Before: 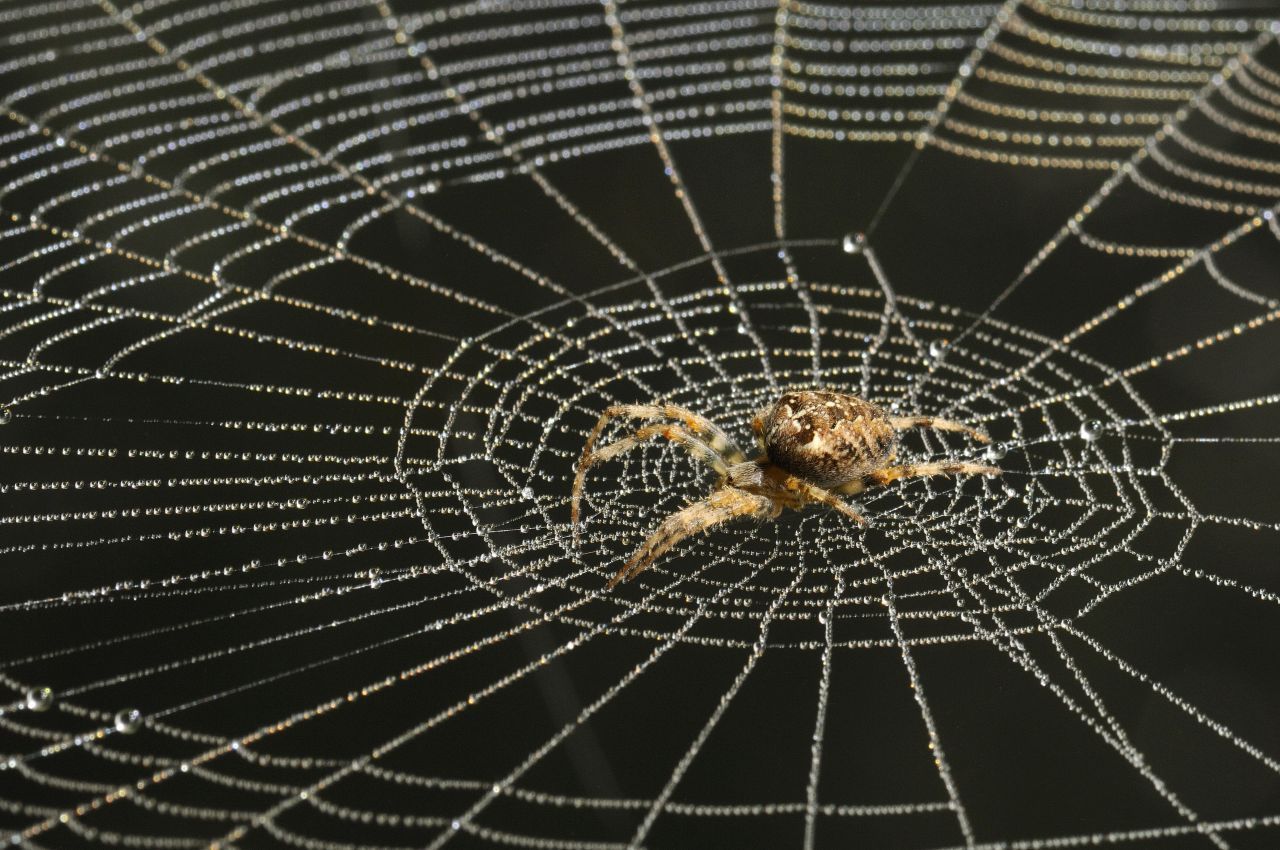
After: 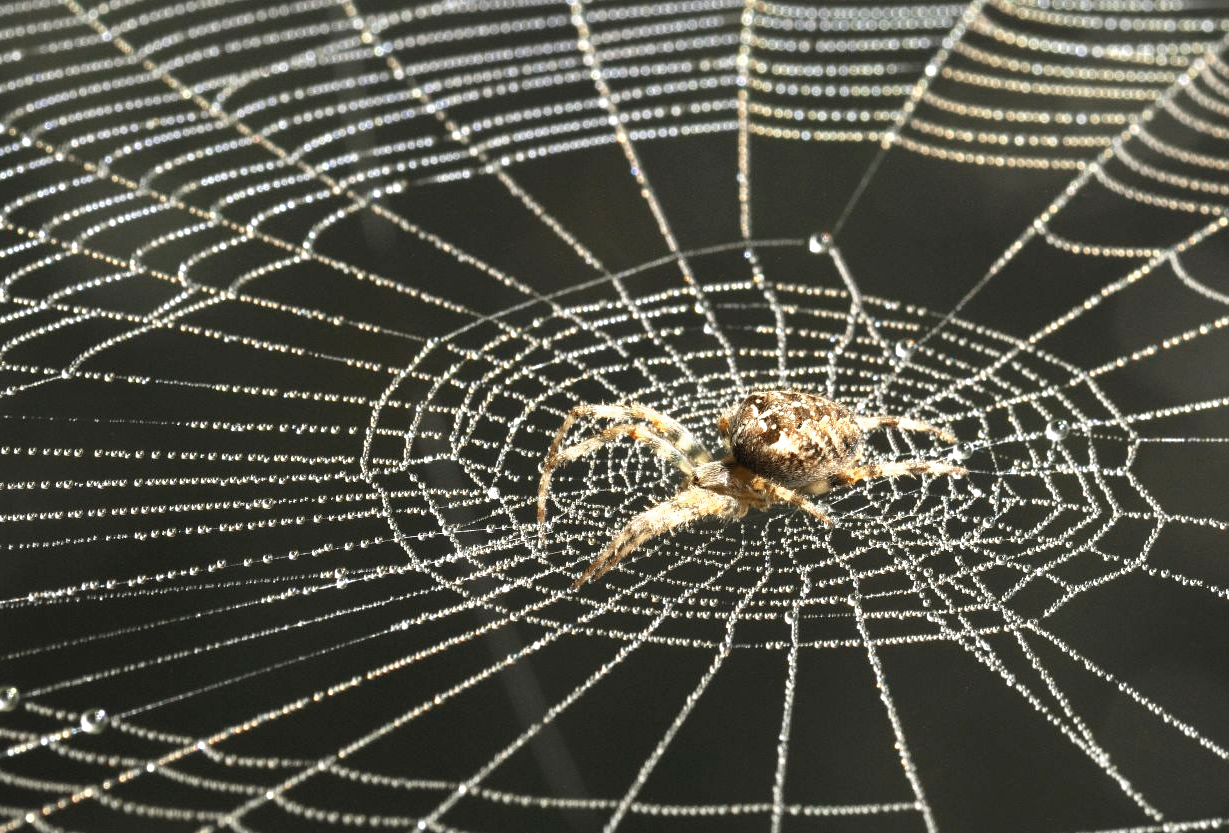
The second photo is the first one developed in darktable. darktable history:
velvia: on, module defaults
crop and rotate: left 2.684%, right 1.24%, bottom 1.941%
color zones: curves: ch0 [(0, 0.5) (0.125, 0.4) (0.25, 0.5) (0.375, 0.4) (0.5, 0.4) (0.625, 0.35) (0.75, 0.35) (0.875, 0.5)]; ch1 [(0, 0.35) (0.125, 0.45) (0.25, 0.35) (0.375, 0.35) (0.5, 0.35) (0.625, 0.35) (0.75, 0.45) (0.875, 0.35)]; ch2 [(0, 0.6) (0.125, 0.5) (0.25, 0.5) (0.375, 0.6) (0.5, 0.6) (0.625, 0.5) (0.75, 0.5) (0.875, 0.5)], mix 21.05%
exposure: black level correction 0.001, exposure 1.132 EV, compensate exposure bias true, compensate highlight preservation false
contrast equalizer: octaves 7, y [[0.5 ×6], [0.5 ×6], [0.5, 0.5, 0.501, 0.545, 0.707, 0.863], [0 ×6], [0 ×6]], mix -0.207
